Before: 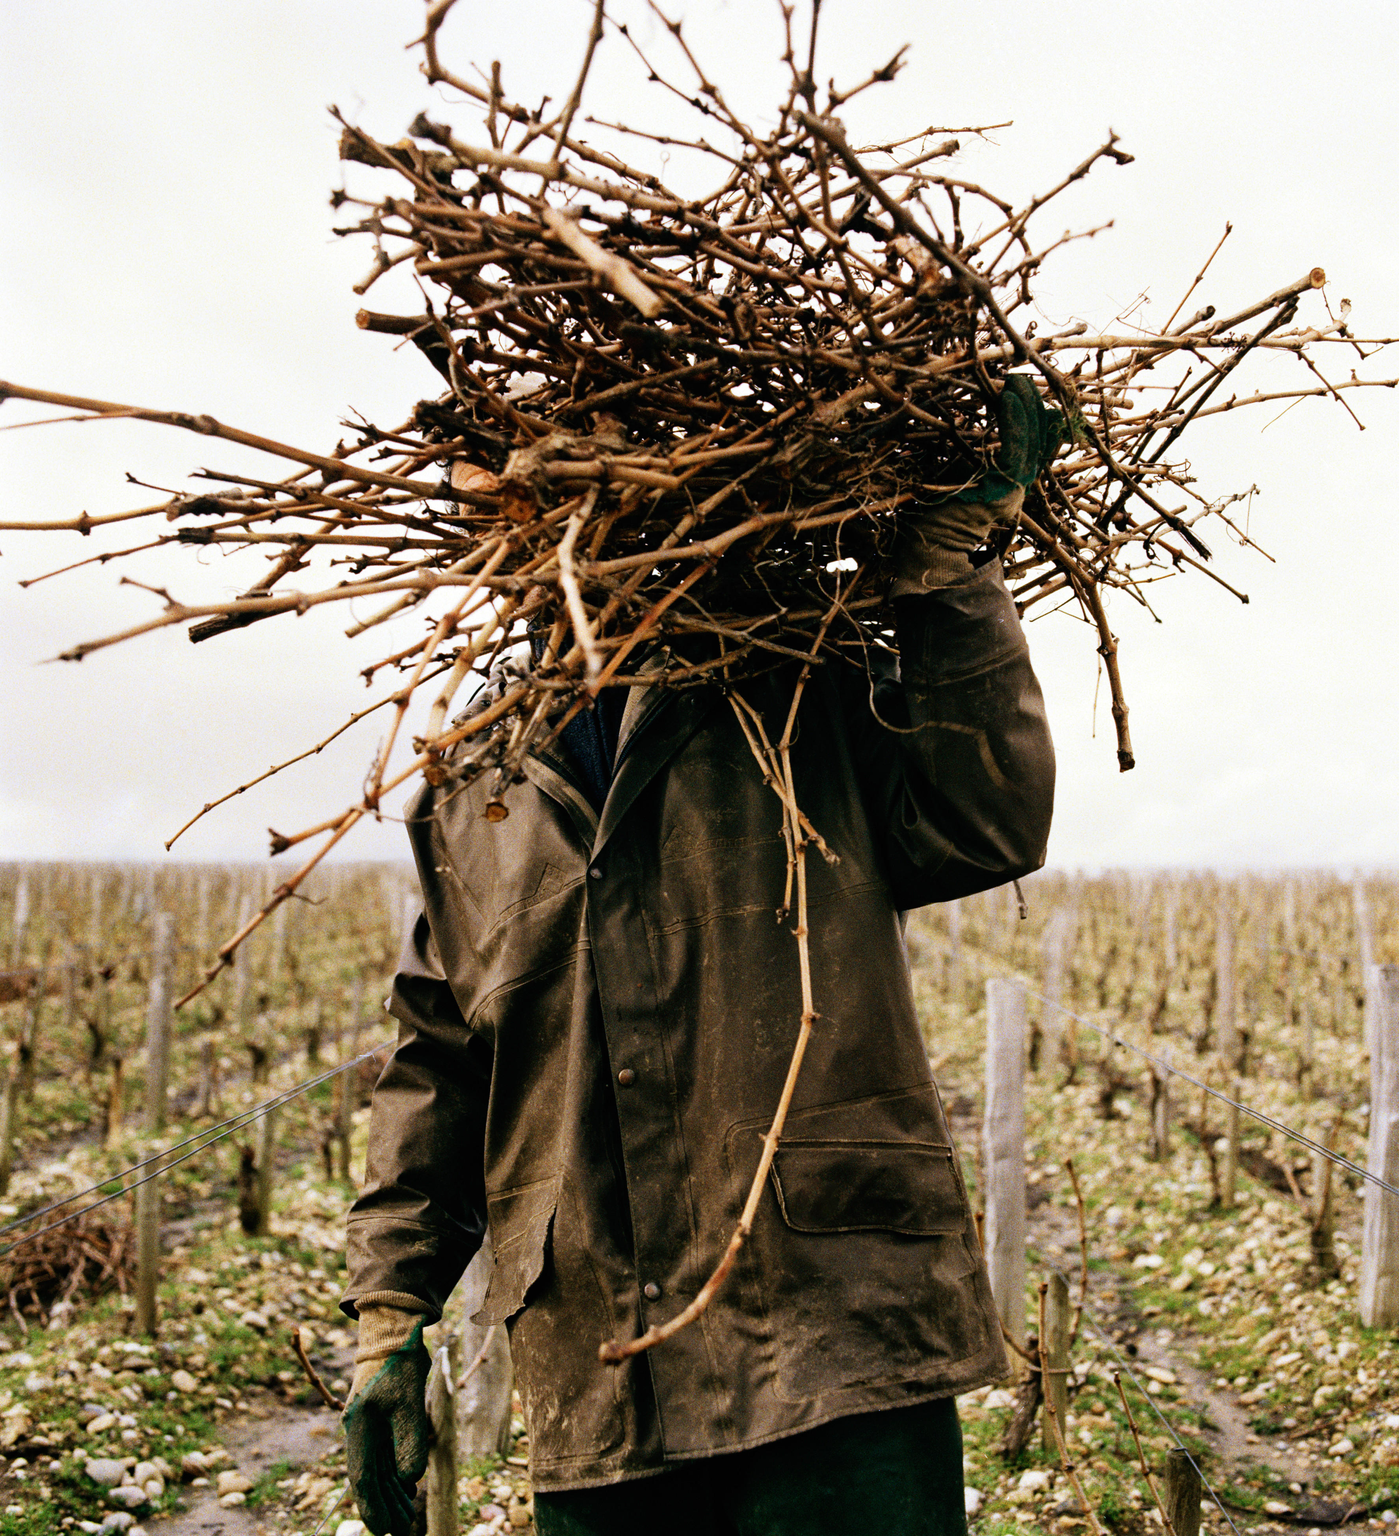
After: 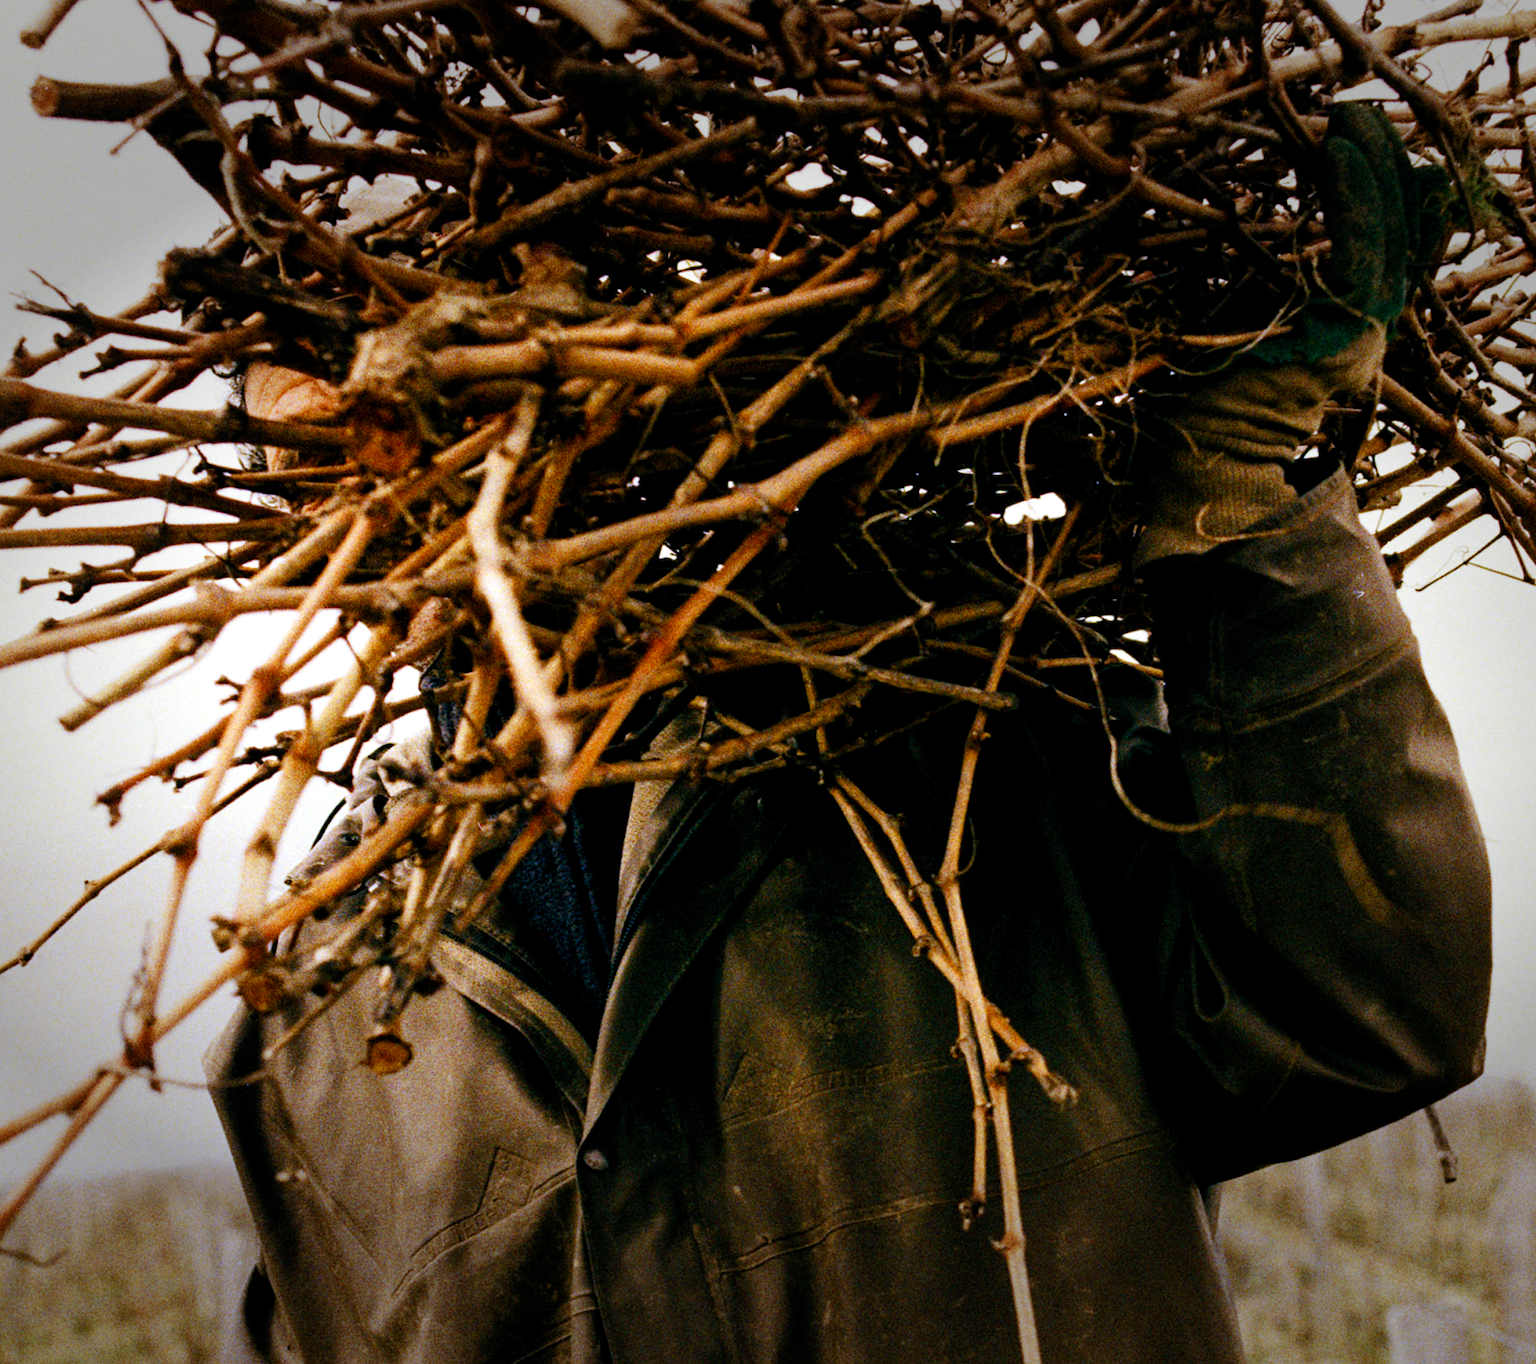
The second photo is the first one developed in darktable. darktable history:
crop: left 20.932%, top 15.471%, right 21.848%, bottom 34.081%
vignetting: fall-off start 70.97%, brightness -0.584, saturation -0.118, width/height ratio 1.333
color balance rgb: perceptual saturation grading › global saturation 20%, perceptual saturation grading › highlights -25%, perceptual saturation grading › shadows 25%
levels: levels [0.016, 0.492, 0.969]
contrast brightness saturation: saturation 0.1
rotate and perspective: rotation -4.57°, crop left 0.054, crop right 0.944, crop top 0.087, crop bottom 0.914
